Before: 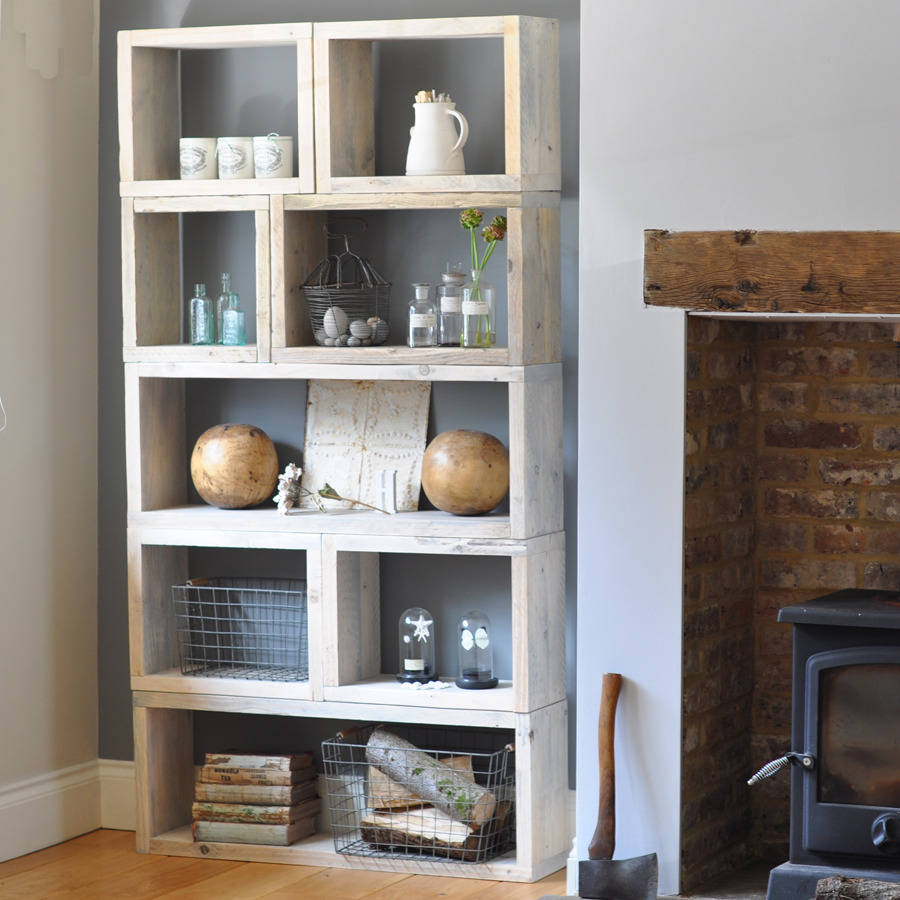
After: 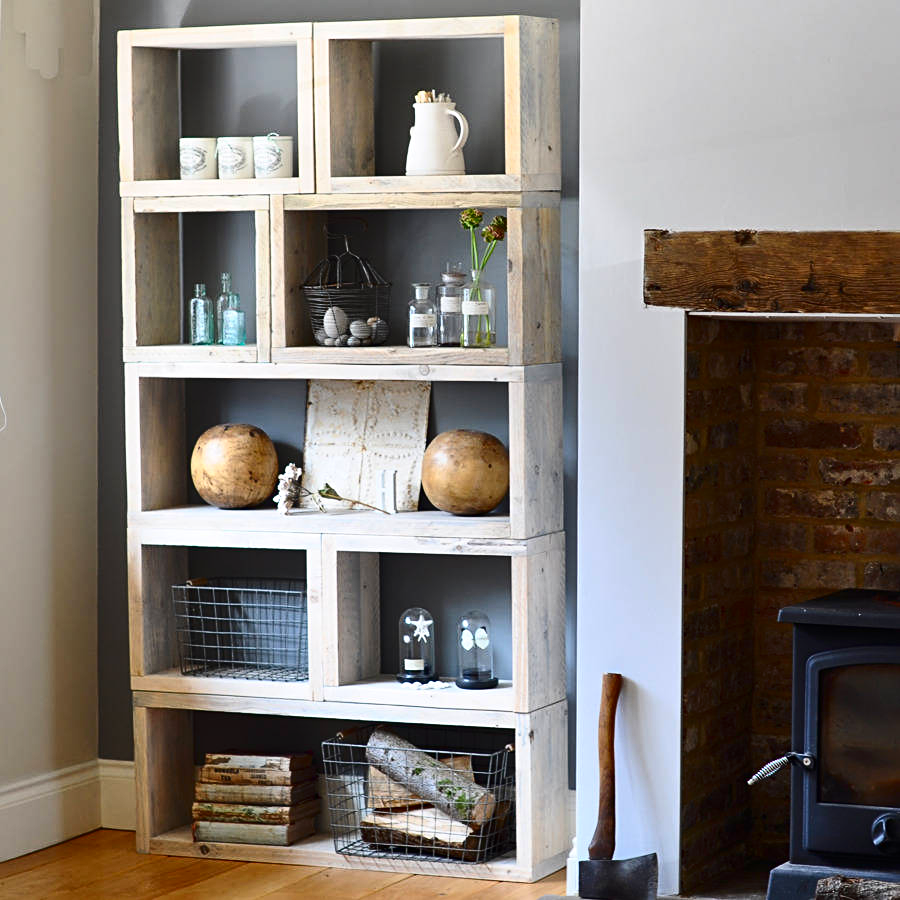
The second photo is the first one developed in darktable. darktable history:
contrast brightness saturation: contrast 0.213, brightness -0.113, saturation 0.209
sharpen: radius 2.477, amount 0.326
